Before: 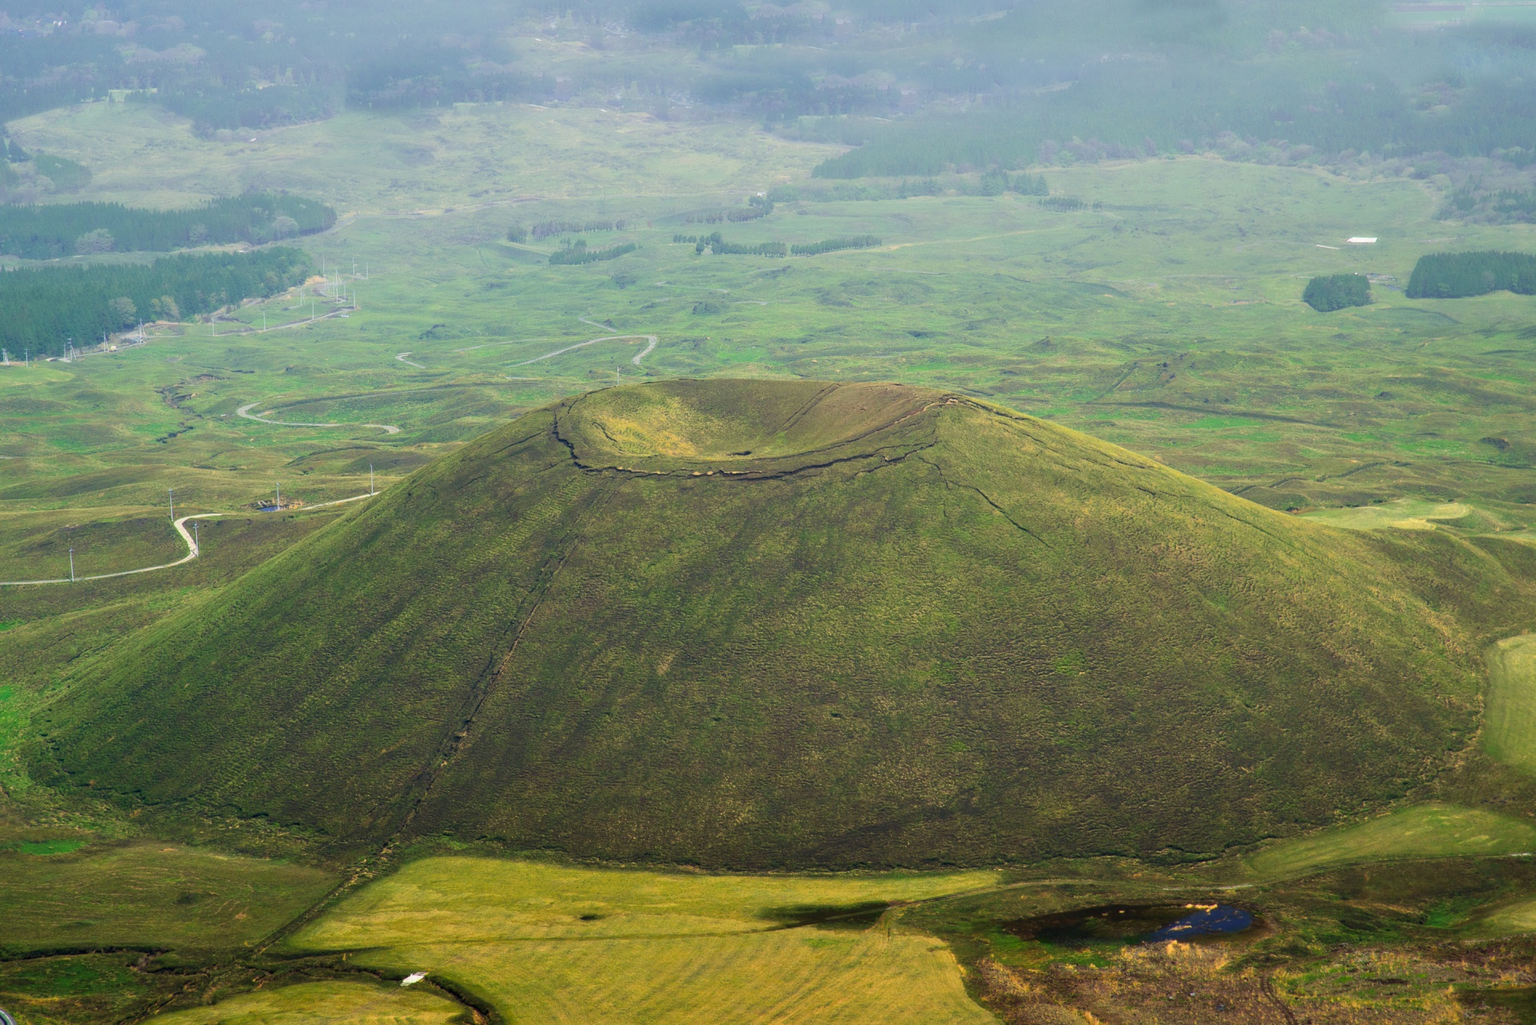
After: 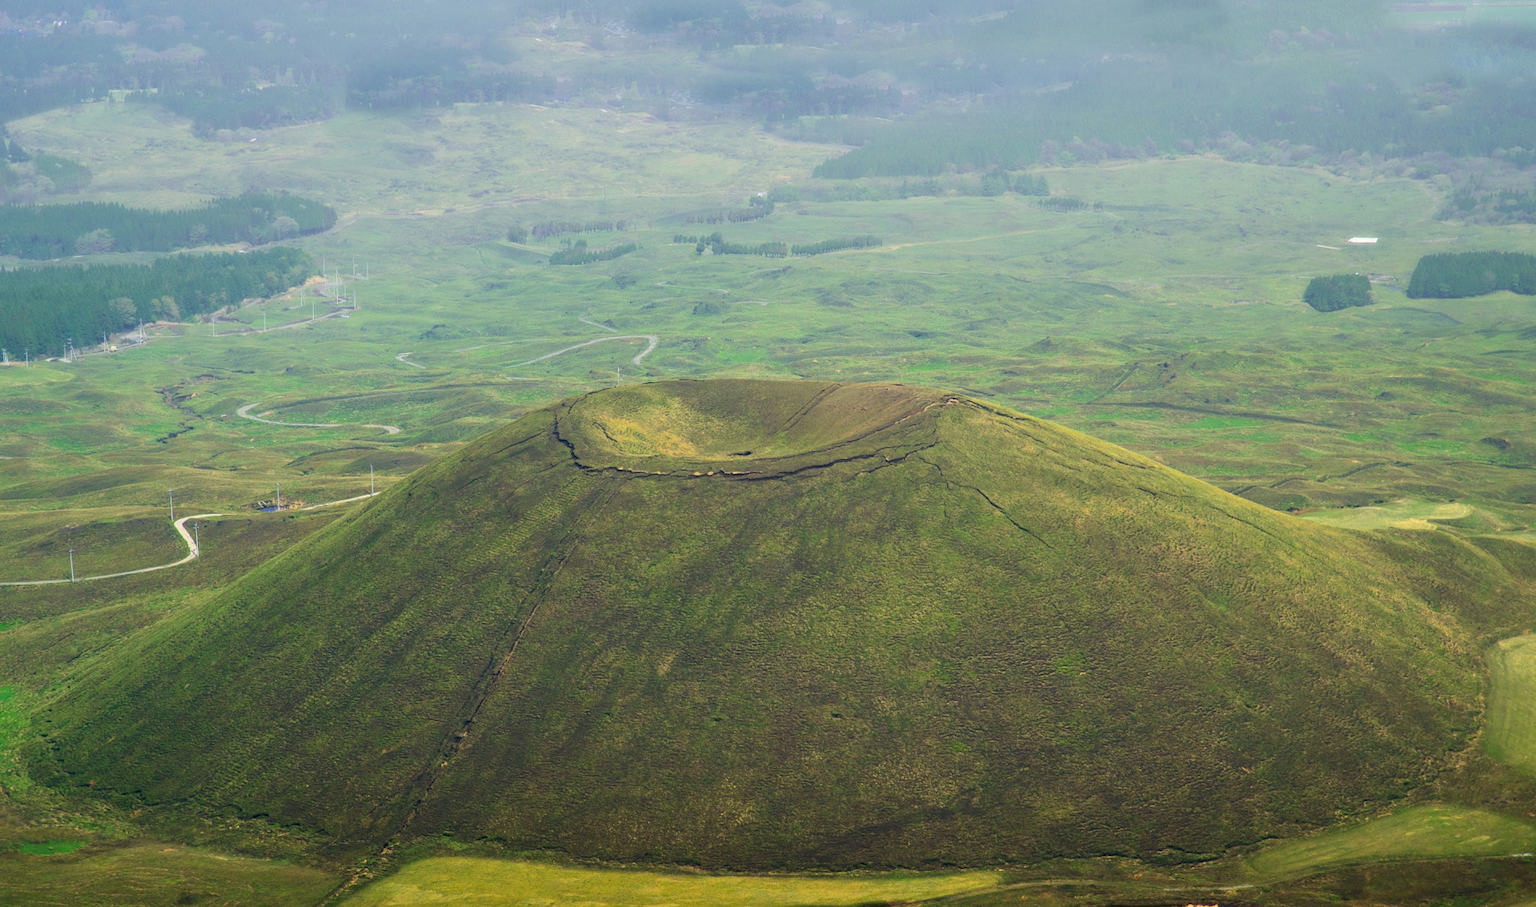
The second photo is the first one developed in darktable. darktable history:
crop and rotate: top 0%, bottom 11.42%
